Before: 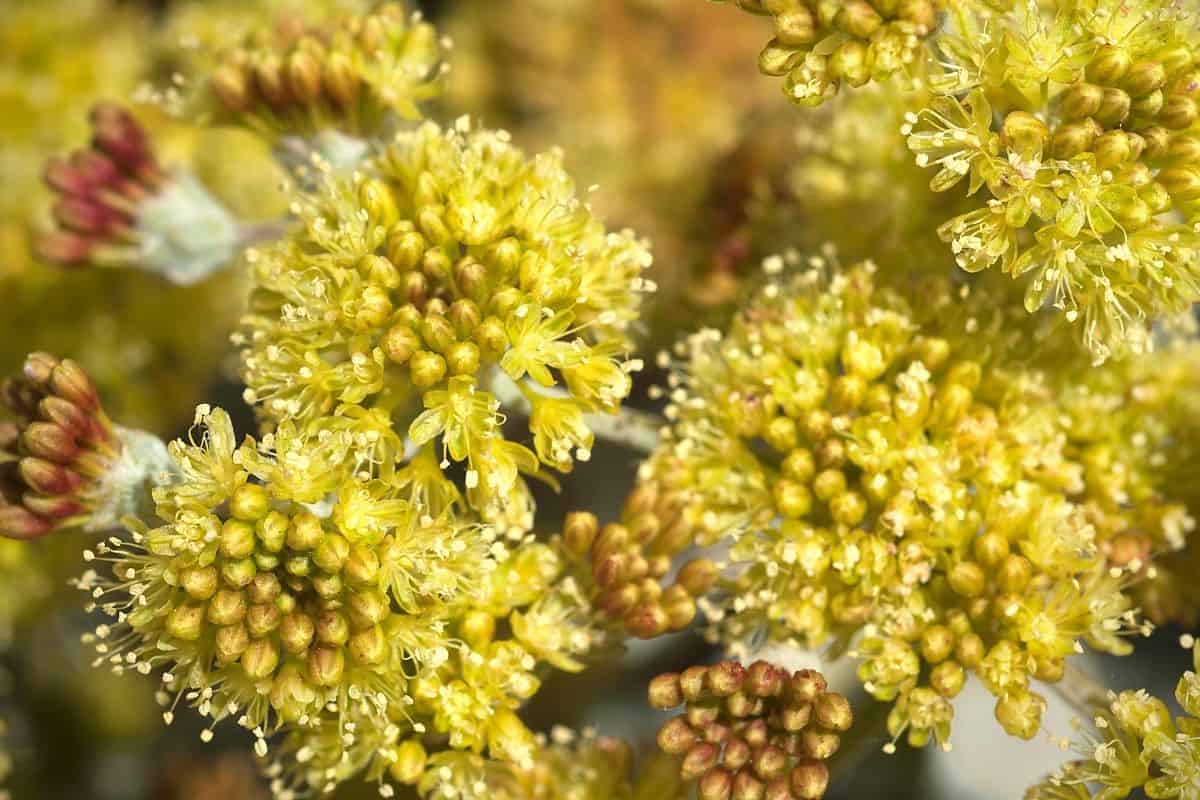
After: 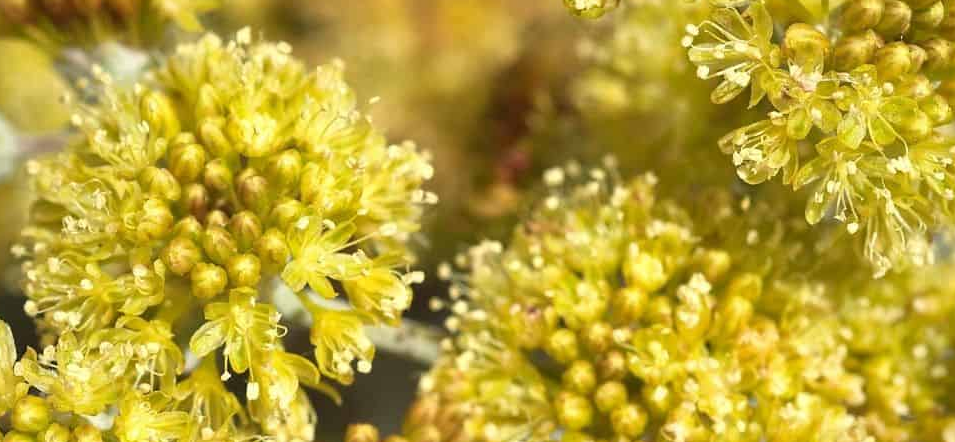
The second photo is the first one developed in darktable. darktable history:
crop: left 18.31%, top 11.068%, right 2.089%, bottom 33.647%
